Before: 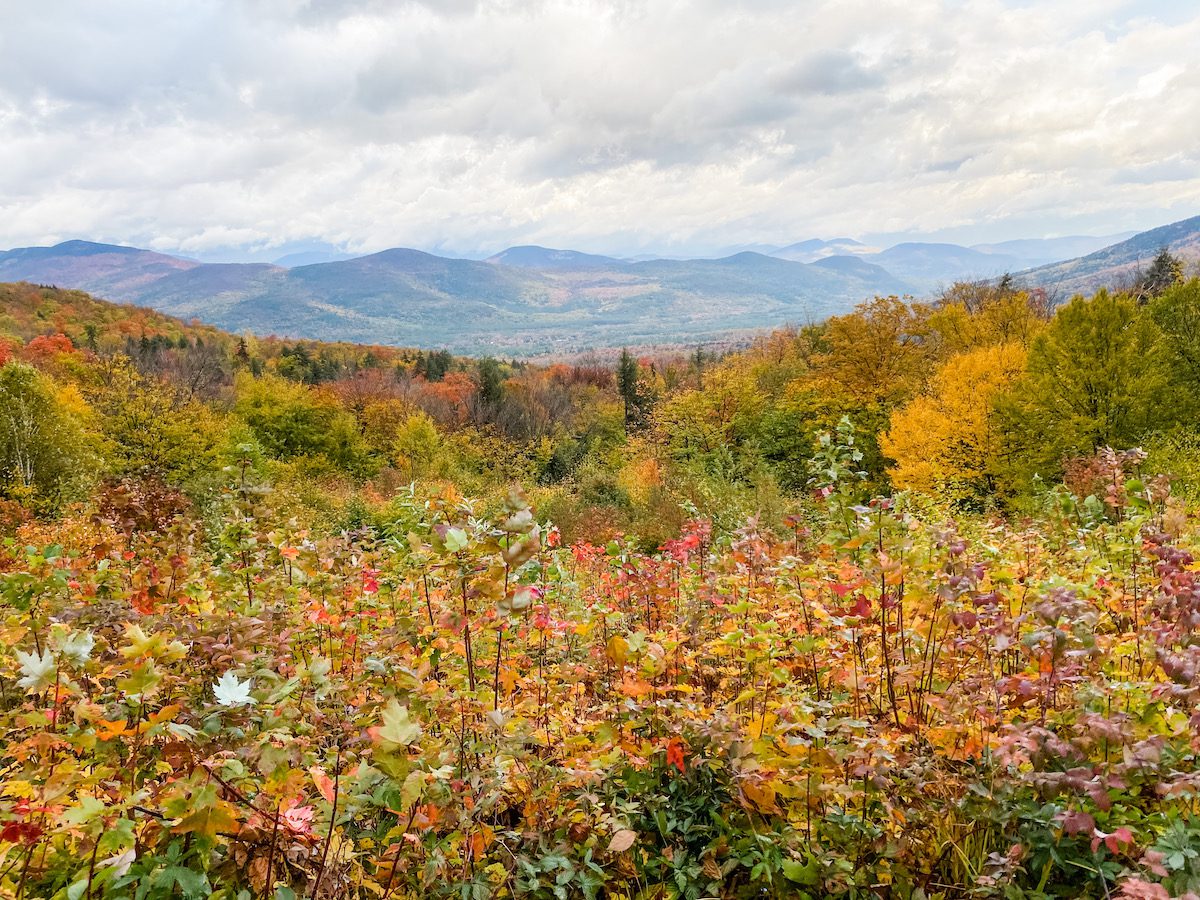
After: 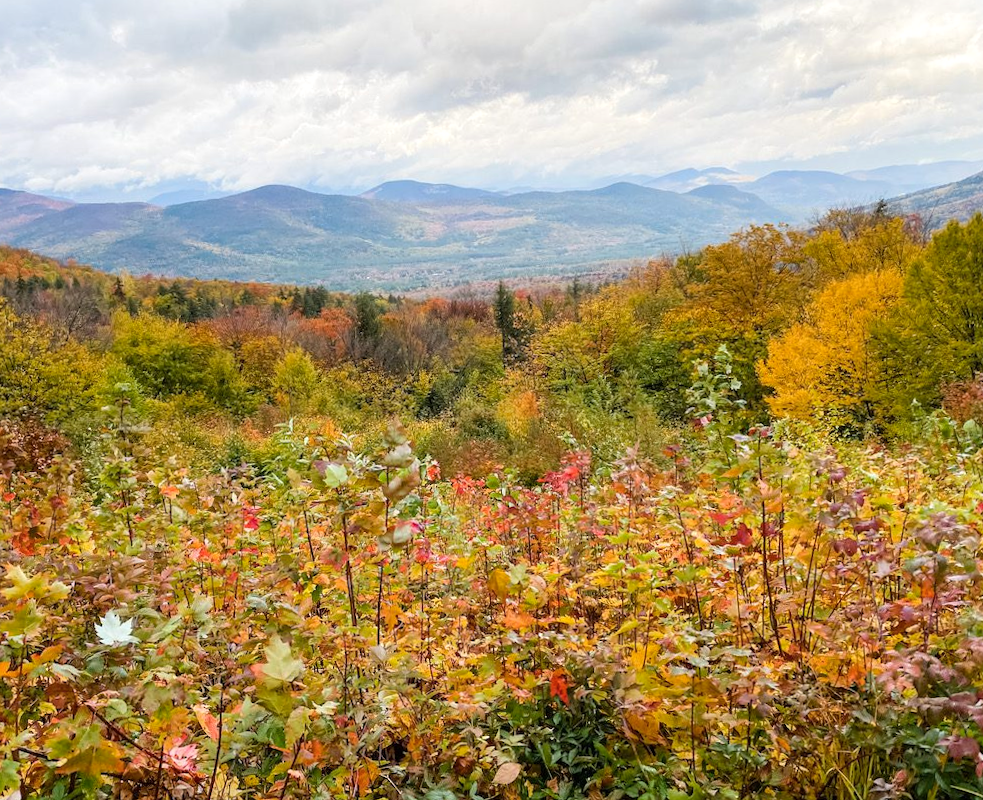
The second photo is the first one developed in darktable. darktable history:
rotate and perspective: rotation -1°, crop left 0.011, crop right 0.989, crop top 0.025, crop bottom 0.975
crop: left 9.807%, top 6.259%, right 7.334%, bottom 2.177%
color balance rgb: perceptual saturation grading › global saturation 3.7%, global vibrance 5.56%, contrast 3.24%
